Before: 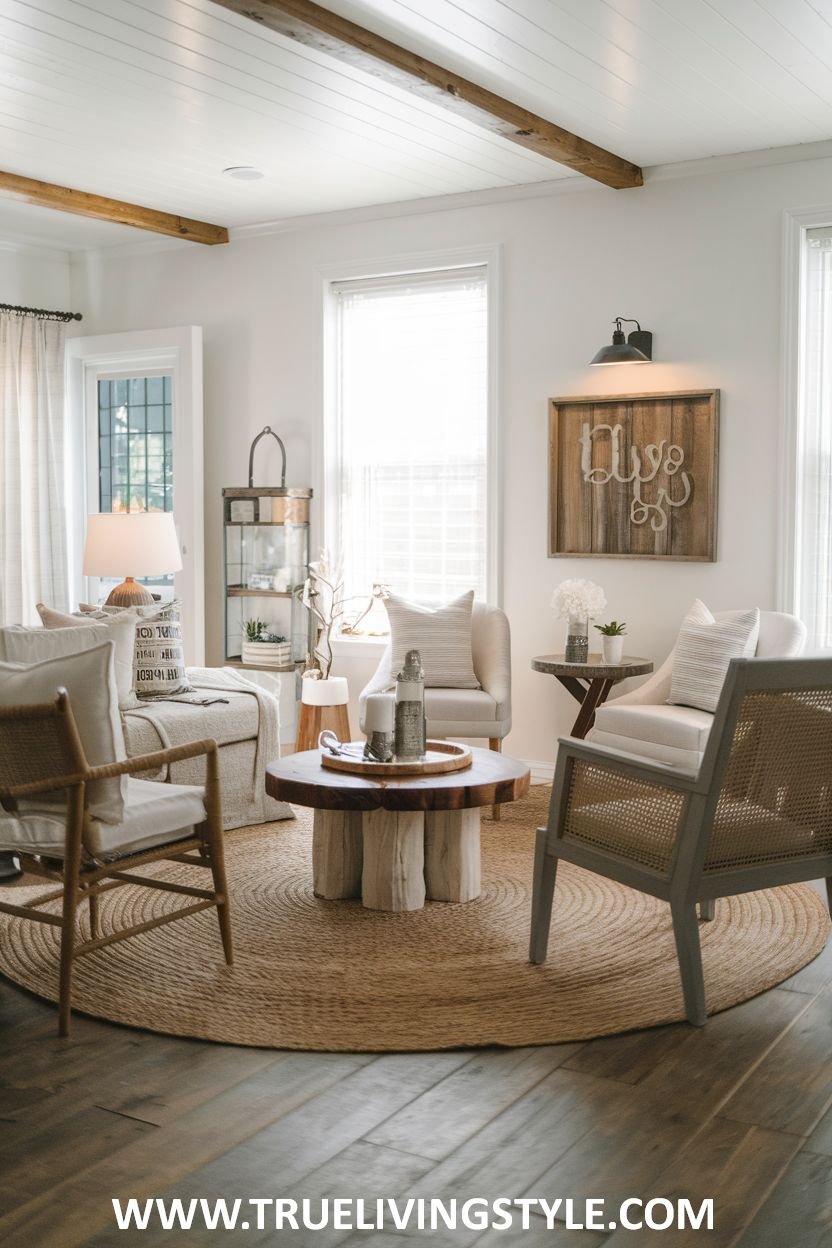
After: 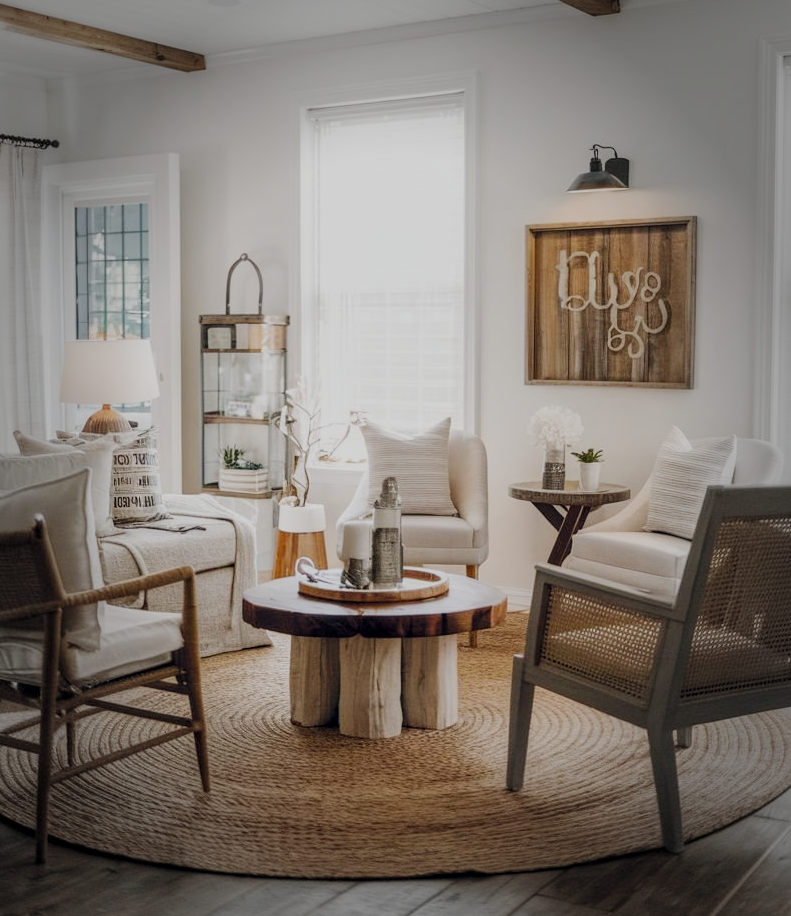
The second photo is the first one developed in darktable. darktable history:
vignetting: fall-off start 66.02%, fall-off radius 39.74%, automatic ratio true, width/height ratio 0.679
local contrast: on, module defaults
crop and rotate: left 2.843%, top 13.888%, right 2.023%, bottom 12.683%
filmic rgb: black relative exposure -7.65 EV, white relative exposure 4.56 EV, hardness 3.61, preserve chrominance no, color science v5 (2021), contrast in shadows safe, contrast in highlights safe
color balance rgb: power › chroma 0.315%, power › hue 24.74°, global offset › chroma 0.13%, global offset › hue 253.5°, linear chroma grading › global chroma 19.915%, perceptual saturation grading › global saturation 0.471%
